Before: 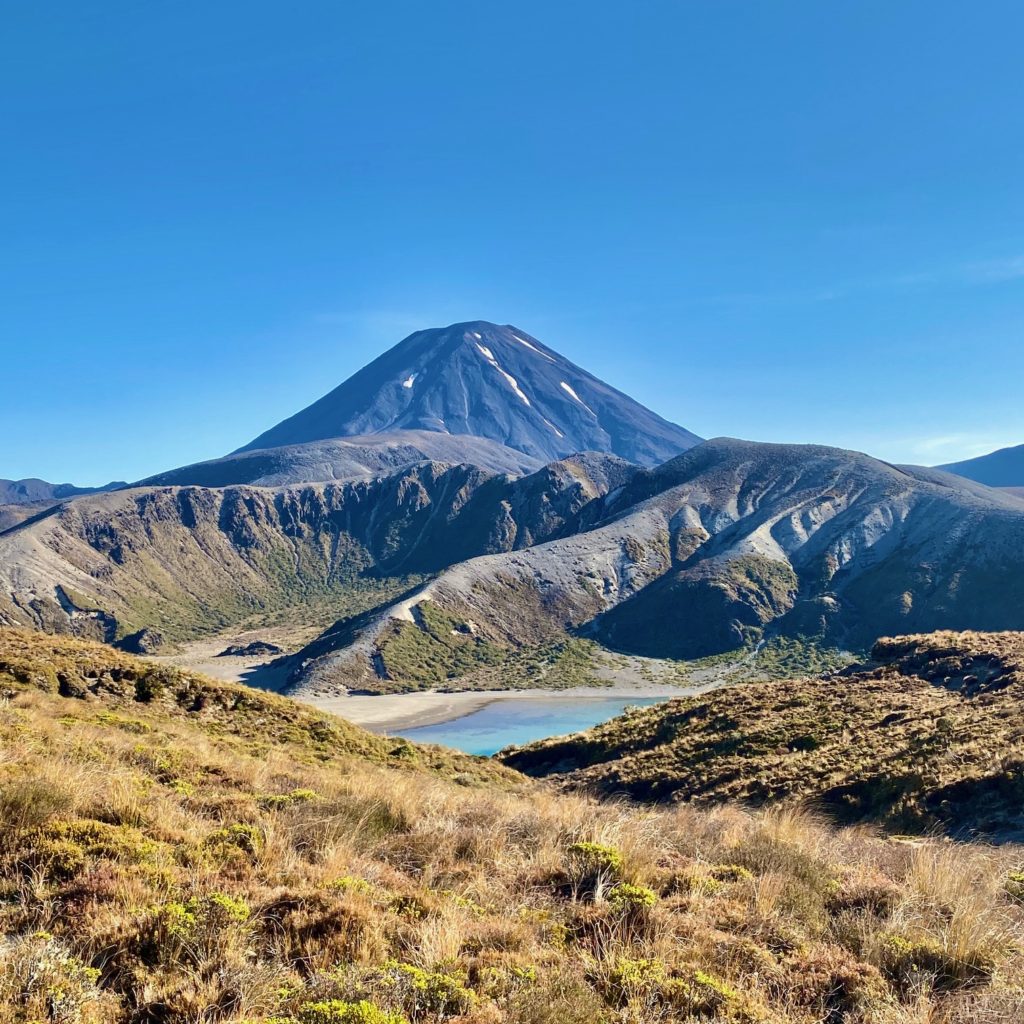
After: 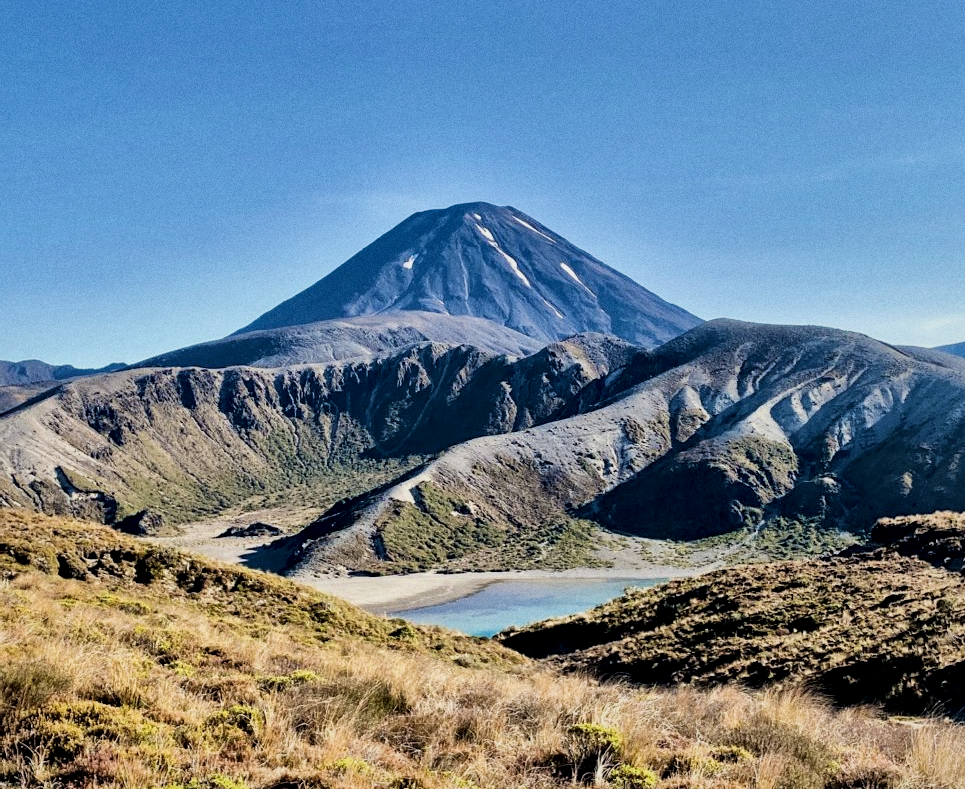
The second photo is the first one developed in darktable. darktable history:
exposure: black level correction 0.001, compensate highlight preservation false
local contrast: mode bilateral grid, contrast 20, coarseness 50, detail 159%, midtone range 0.2
crop and rotate: angle 0.03°, top 11.643%, right 5.651%, bottom 11.189%
contrast brightness saturation: saturation -0.04
filmic rgb: black relative exposure -5 EV, hardness 2.88, contrast 1.2, highlights saturation mix -30%
grain: coarseness 0.09 ISO
